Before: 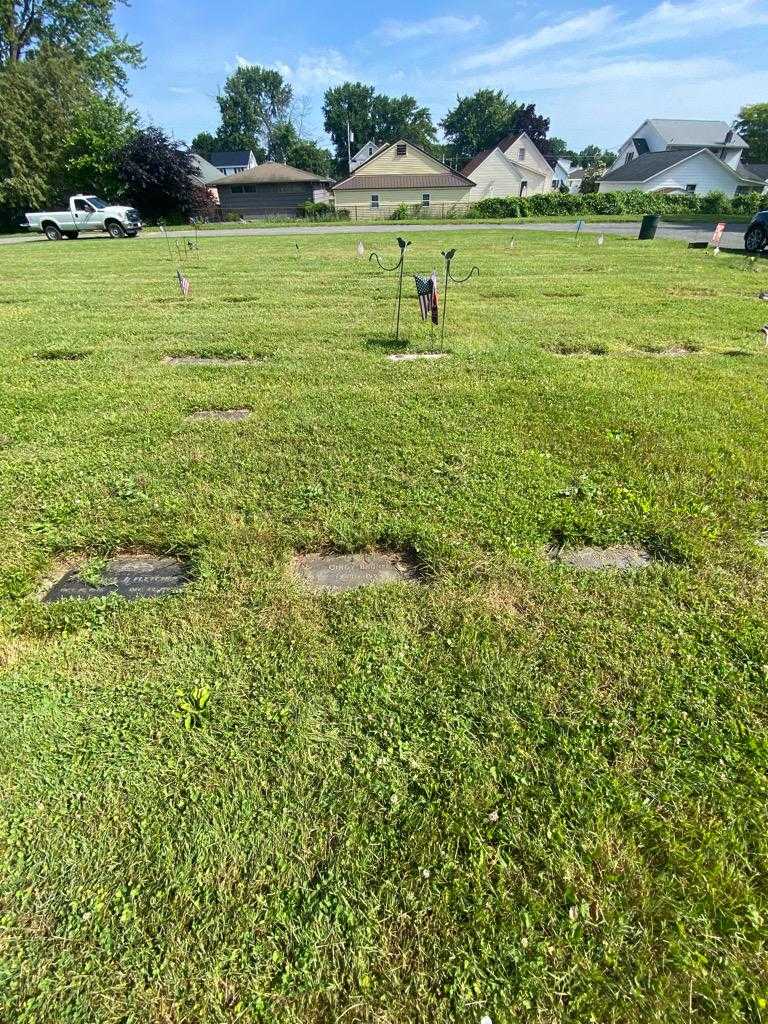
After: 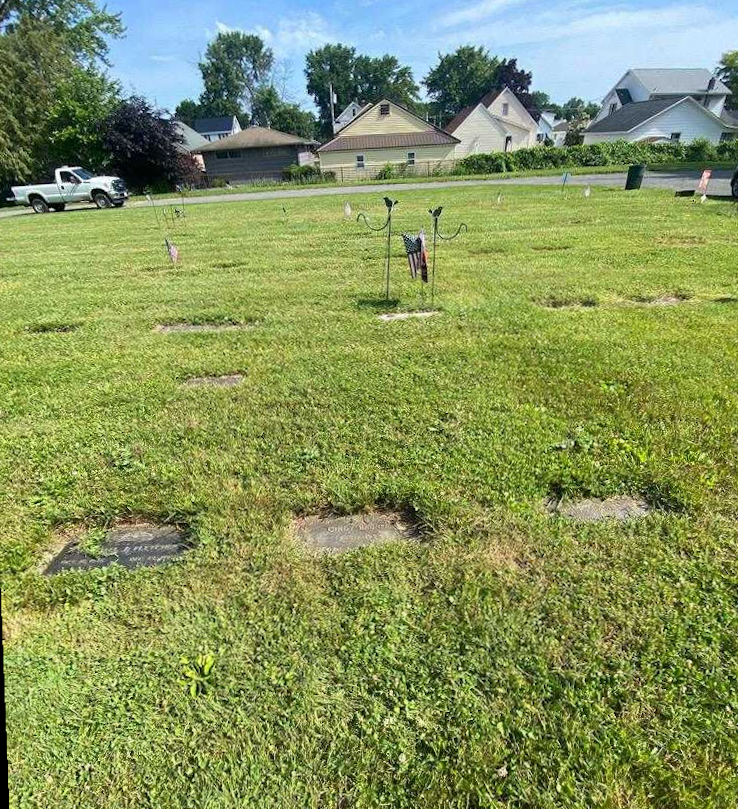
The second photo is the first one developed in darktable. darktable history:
crop and rotate: angle 0.2°, left 0.275%, right 3.127%, bottom 14.18%
rotate and perspective: rotation -2°, crop left 0.022, crop right 0.978, crop top 0.049, crop bottom 0.951
